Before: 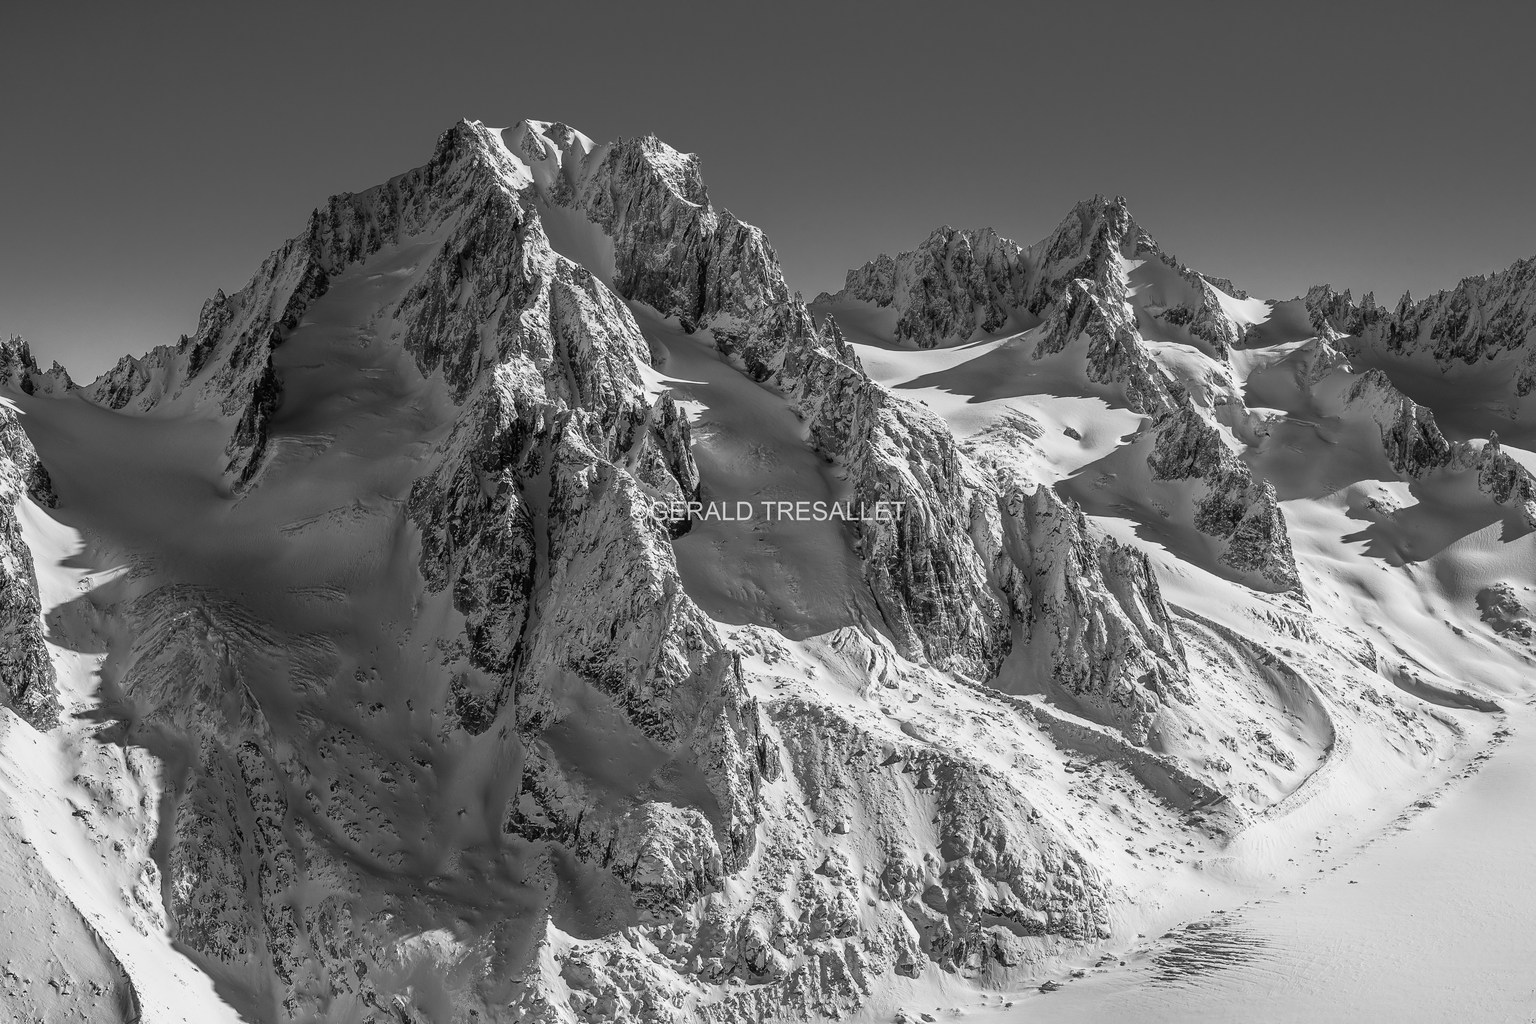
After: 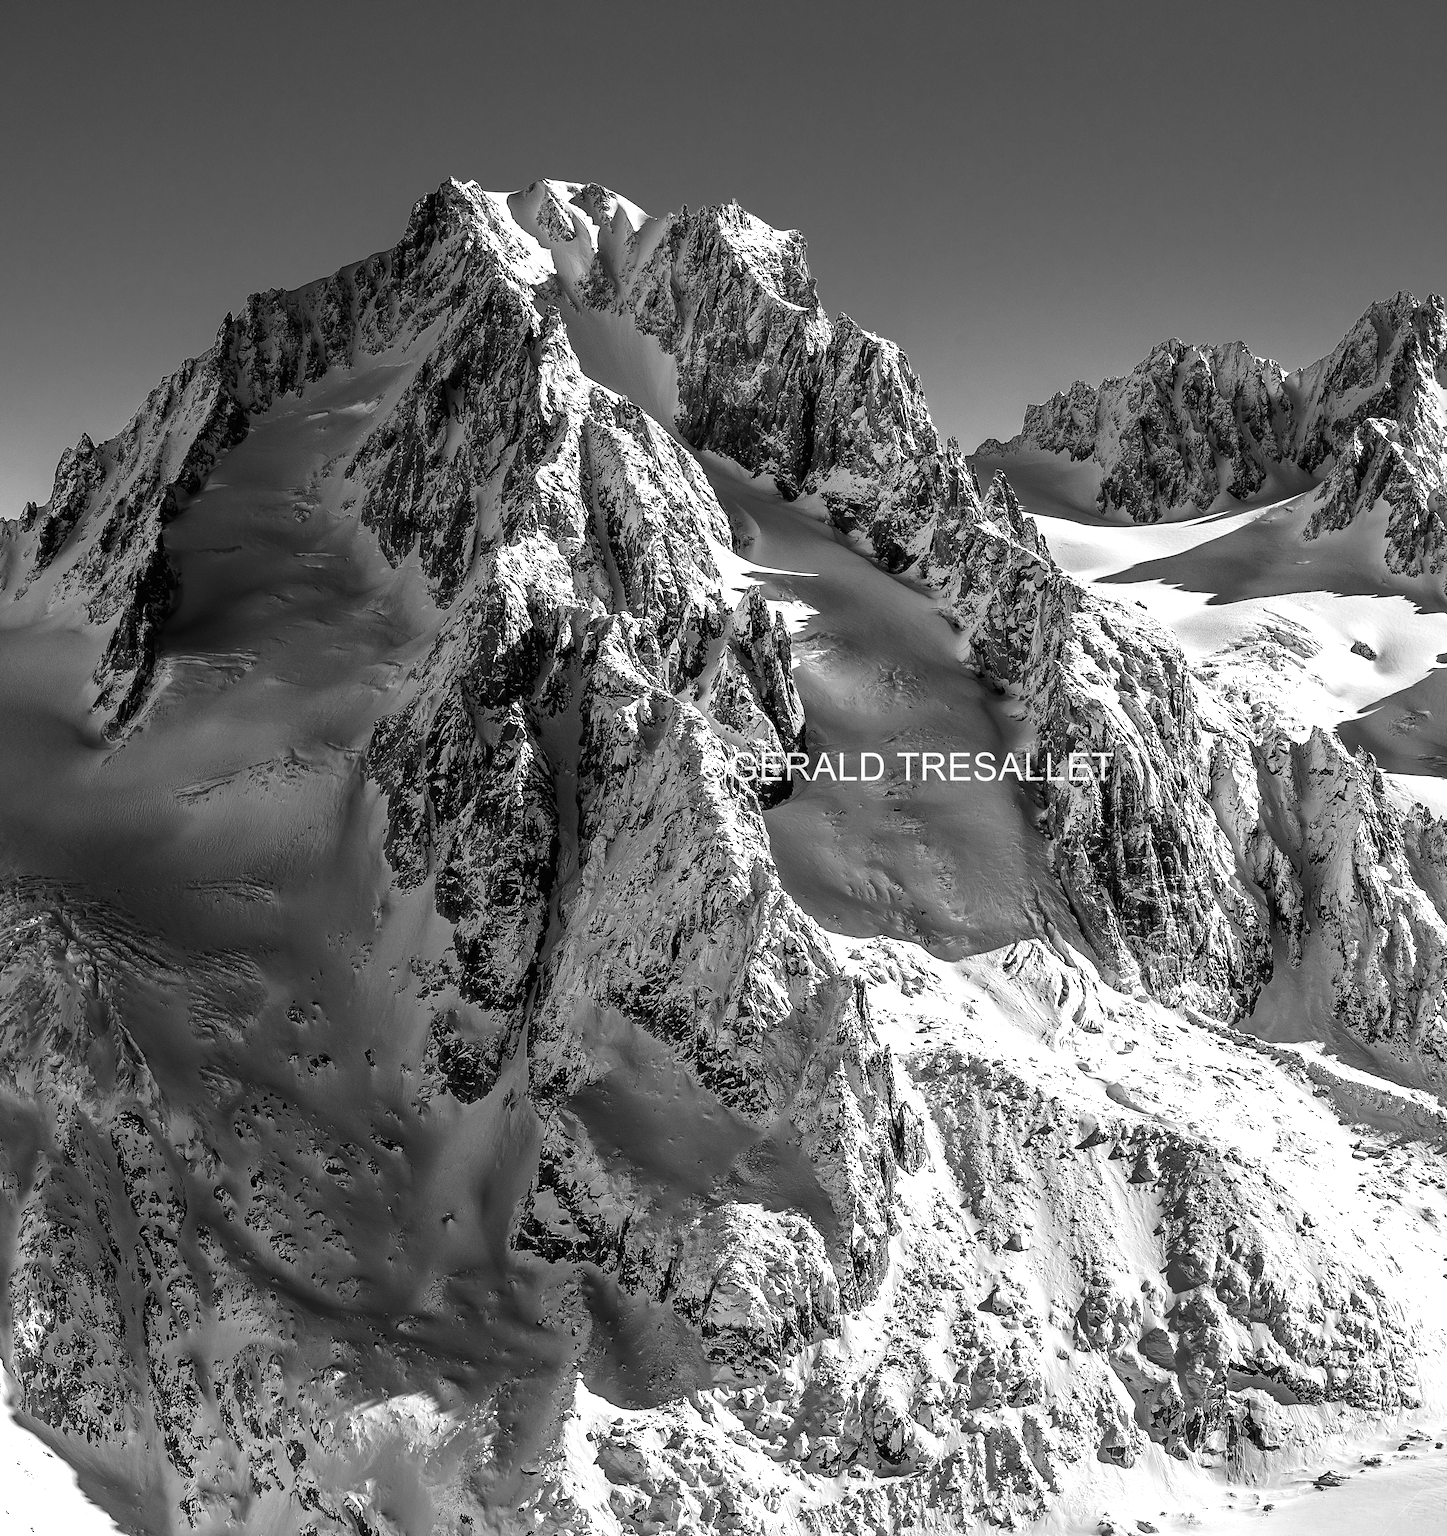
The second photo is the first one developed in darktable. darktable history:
crop: left 10.644%, right 26.528%
tone curve: curves: ch0 [(0, 0) (0.003, 0.007) (0.011, 0.008) (0.025, 0.007) (0.044, 0.009) (0.069, 0.012) (0.1, 0.02) (0.136, 0.035) (0.177, 0.06) (0.224, 0.104) (0.277, 0.16) (0.335, 0.228) (0.399, 0.308) (0.468, 0.418) (0.543, 0.525) (0.623, 0.635) (0.709, 0.723) (0.801, 0.802) (0.898, 0.889) (1, 1)], preserve colors none
exposure: black level correction 0, exposure 0.7 EV, compensate exposure bias true, compensate highlight preservation false
